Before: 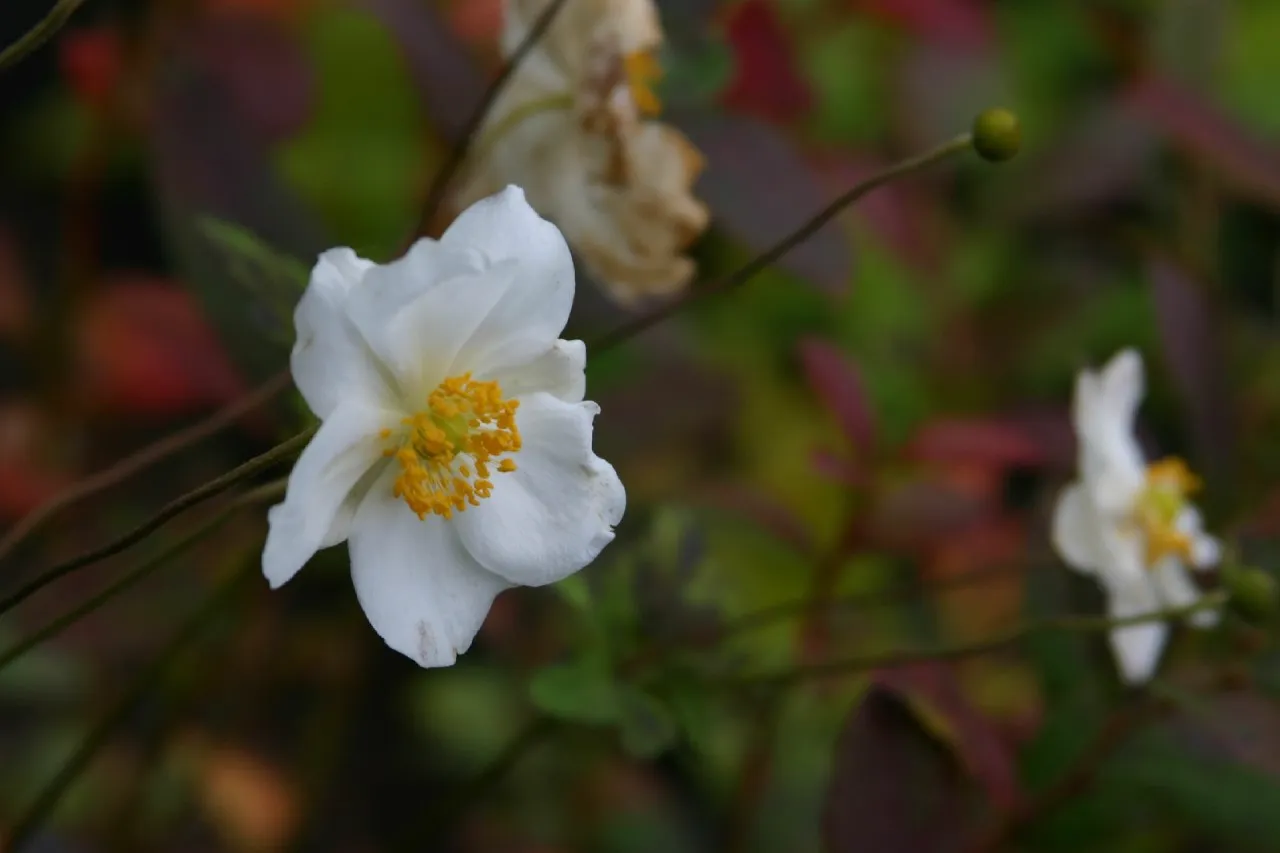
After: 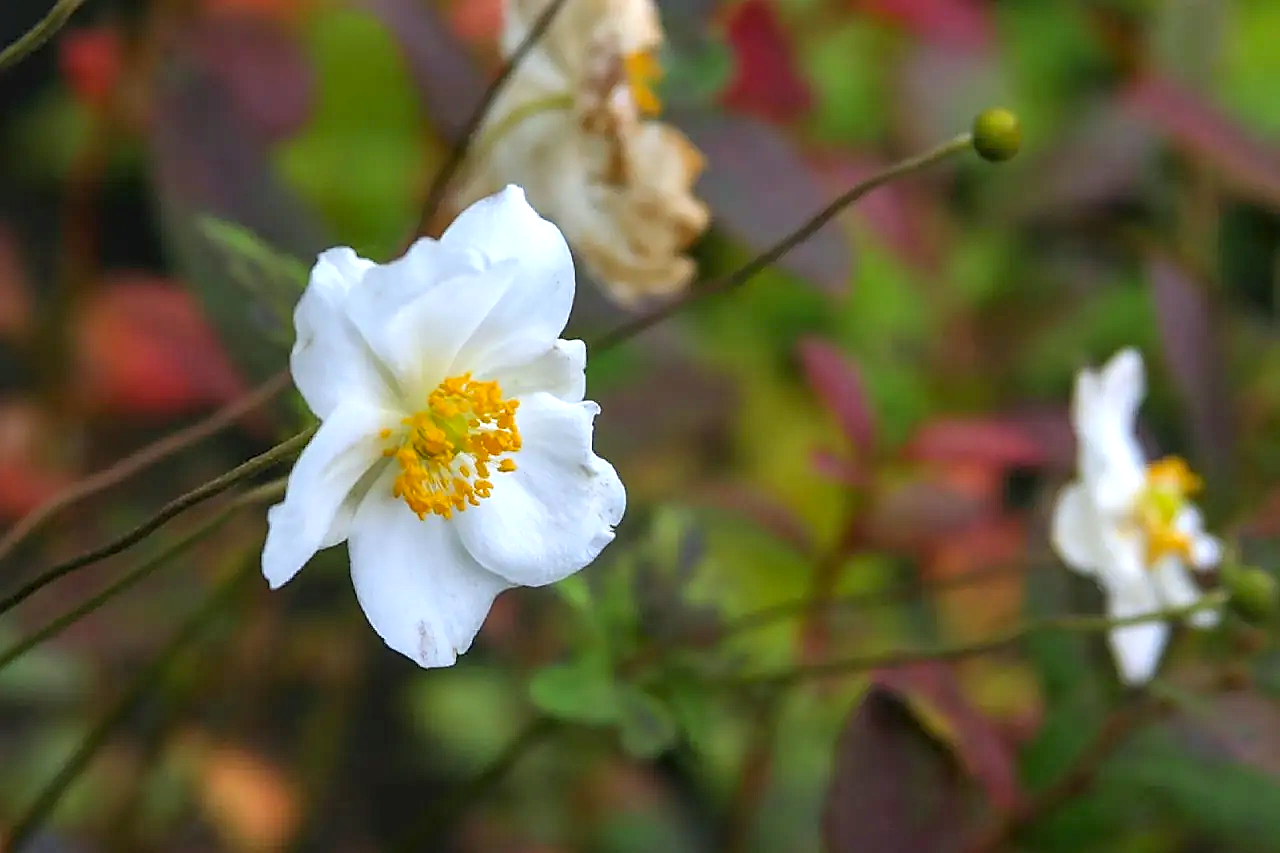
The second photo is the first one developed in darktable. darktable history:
exposure: black level correction 0, exposure 0.9 EV, compensate exposure bias true, compensate highlight preservation false
sharpen: radius 1.4, amount 1.25, threshold 0.7
local contrast: on, module defaults
white balance: red 0.974, blue 1.044
contrast brightness saturation: brightness 0.09, saturation 0.19
